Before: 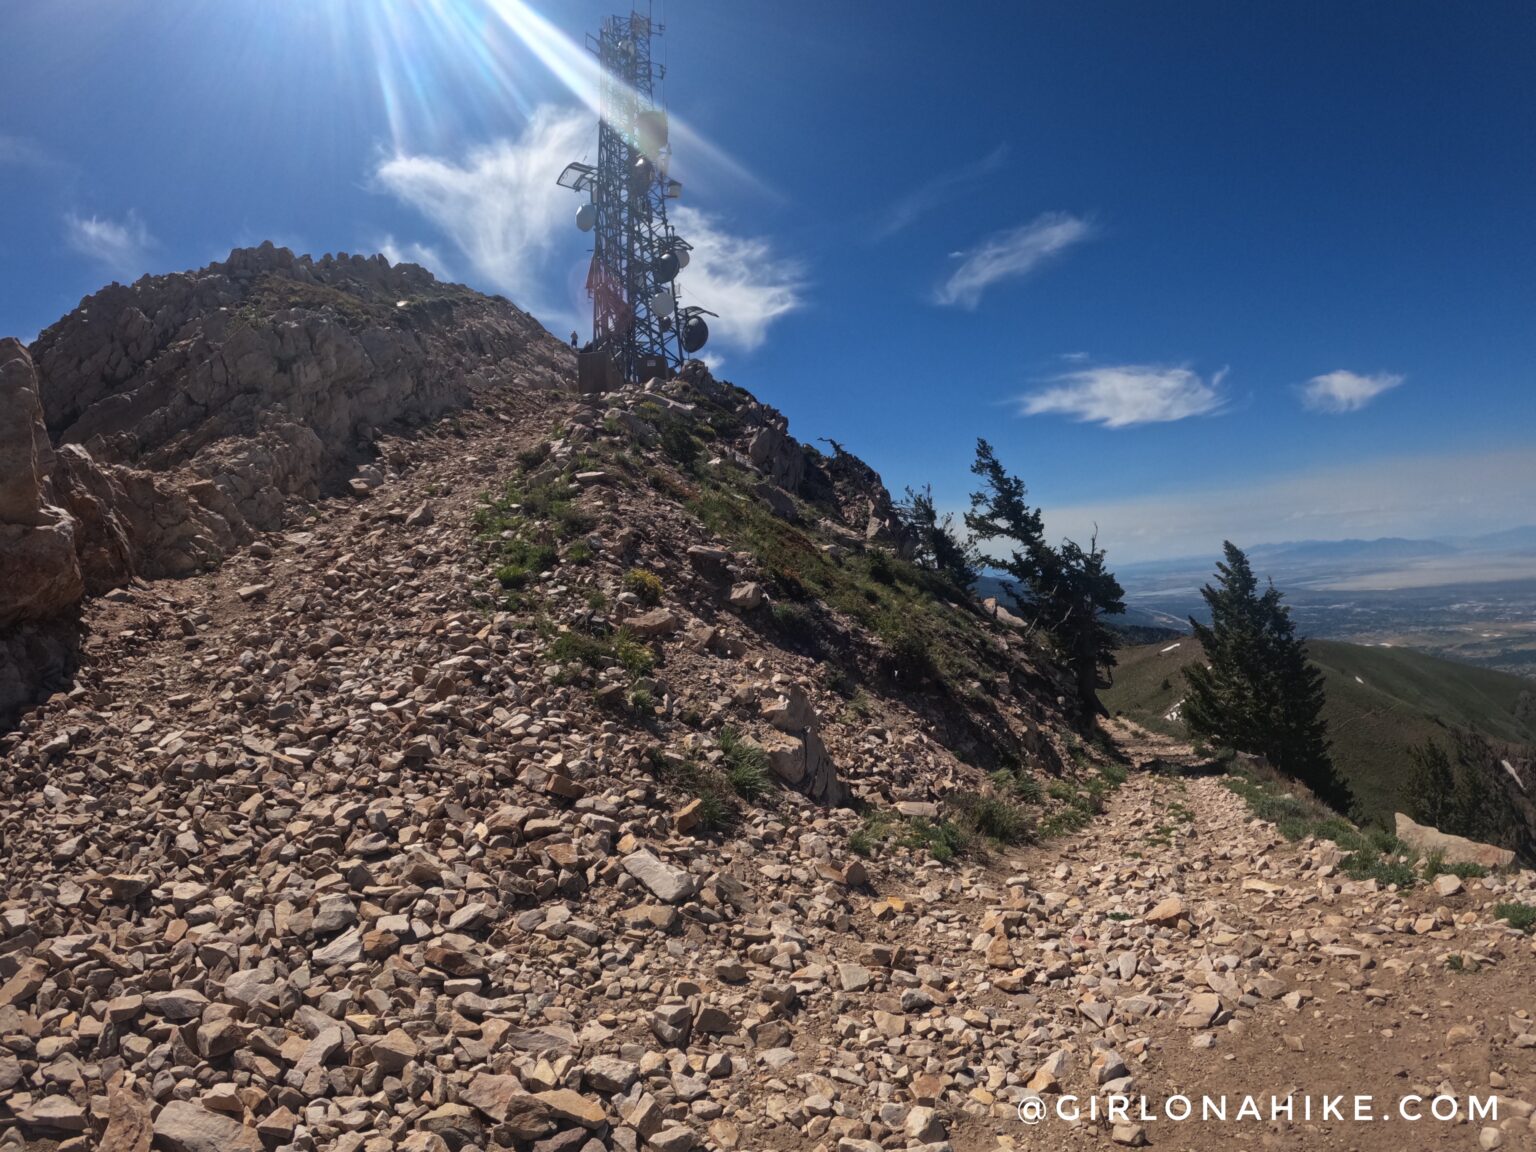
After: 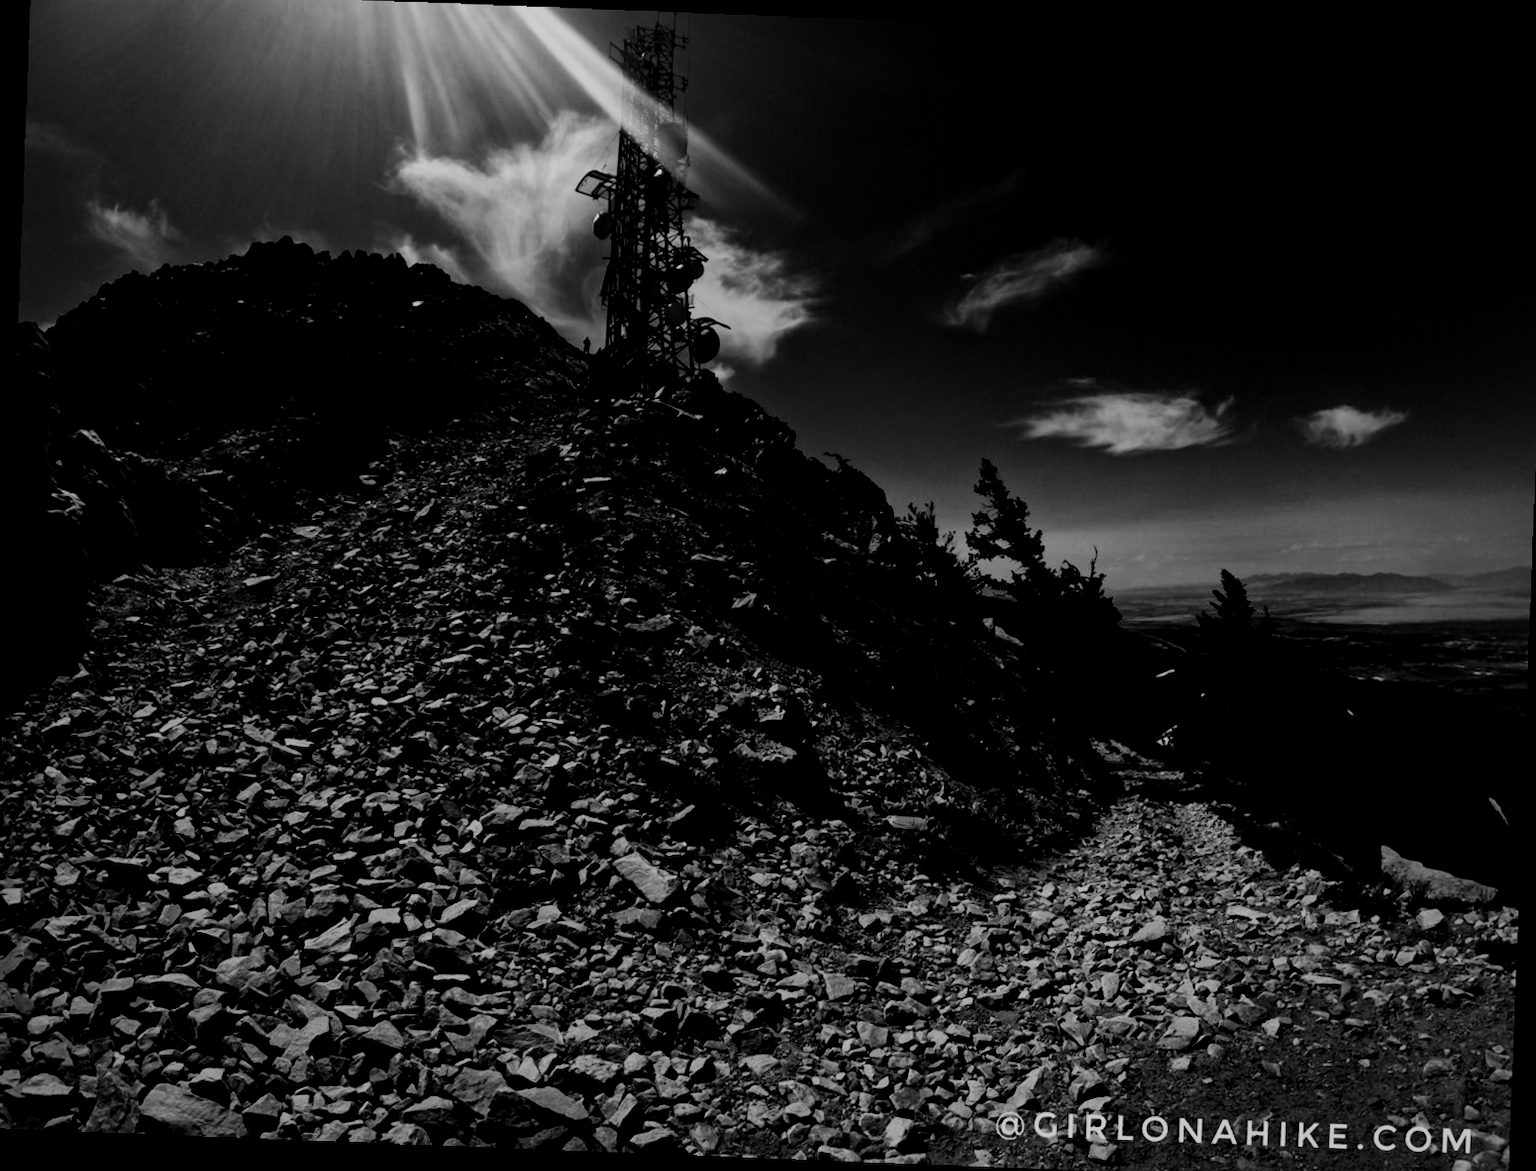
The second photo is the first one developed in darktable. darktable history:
local contrast: mode bilateral grid, contrast 100, coarseness 100, detail 165%, midtone range 0.2
tone curve: curves: ch0 [(0.029, 0) (0.134, 0.063) (0.249, 0.198) (0.378, 0.365) (0.499, 0.529) (1, 1)], color space Lab, linked channels, preserve colors none
white balance: red 1.029, blue 0.92
rgb levels: mode RGB, independent channels, levels [[0, 0.5, 1], [0, 0.521, 1], [0, 0.536, 1]]
rotate and perspective: rotation 1.72°, automatic cropping off
crop and rotate: angle -0.5°
filmic rgb: black relative exposure -5 EV, hardness 2.88, contrast 1.2
contrast brightness saturation: contrast -0.03, brightness -0.59, saturation -1
